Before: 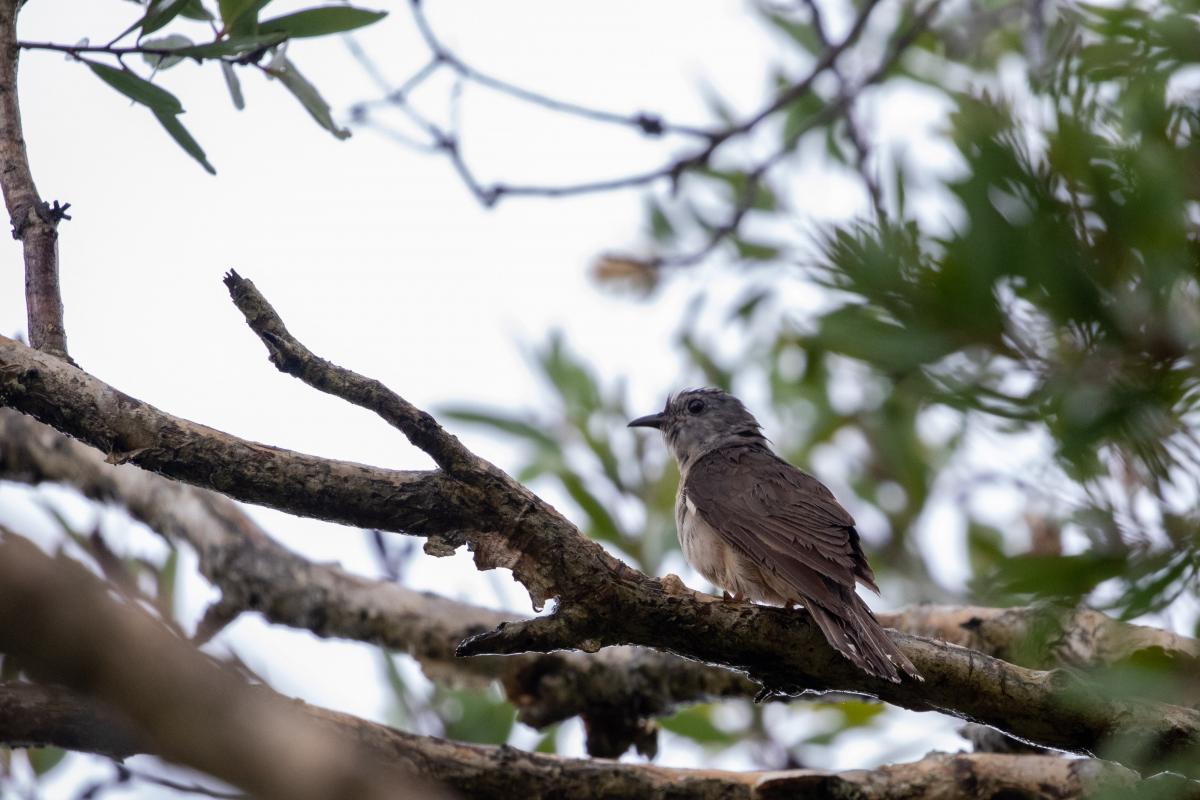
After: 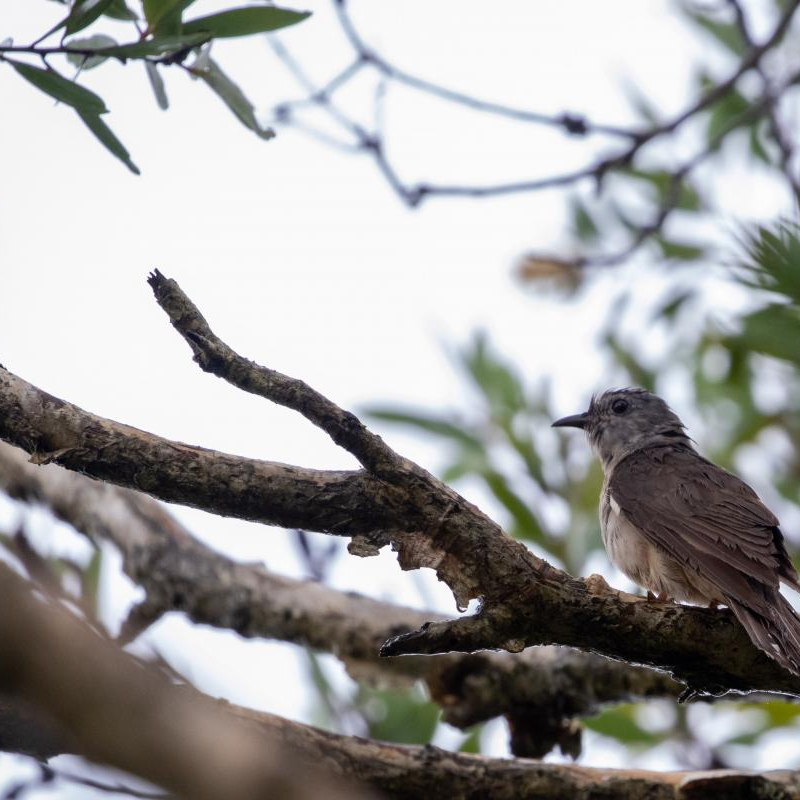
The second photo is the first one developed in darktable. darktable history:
crop and rotate: left 6.369%, right 26.957%
